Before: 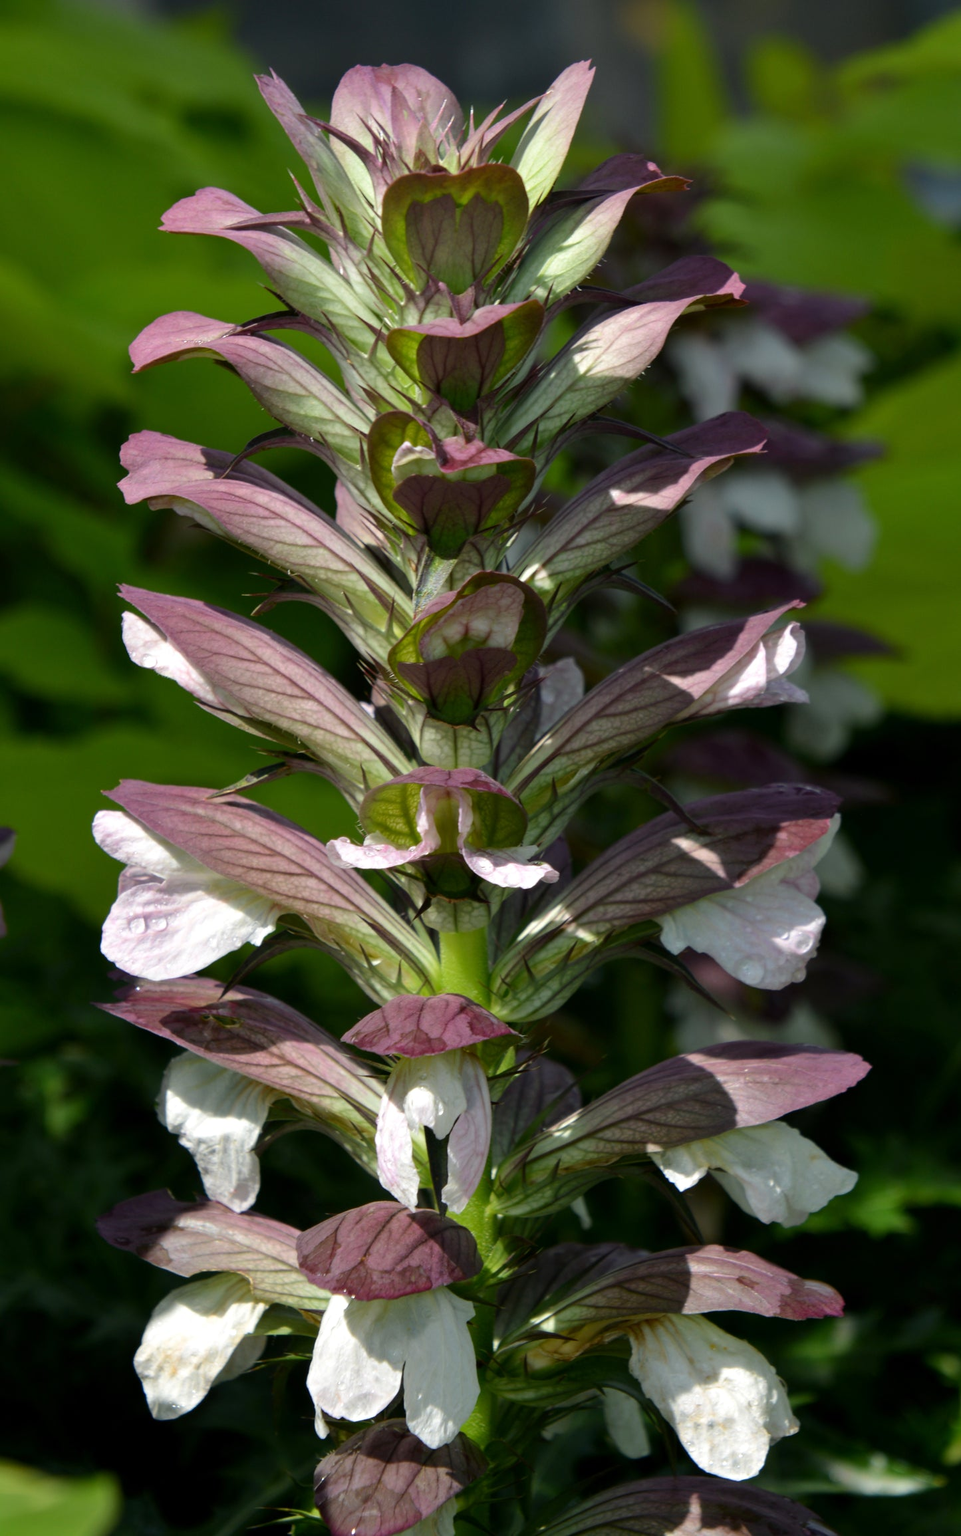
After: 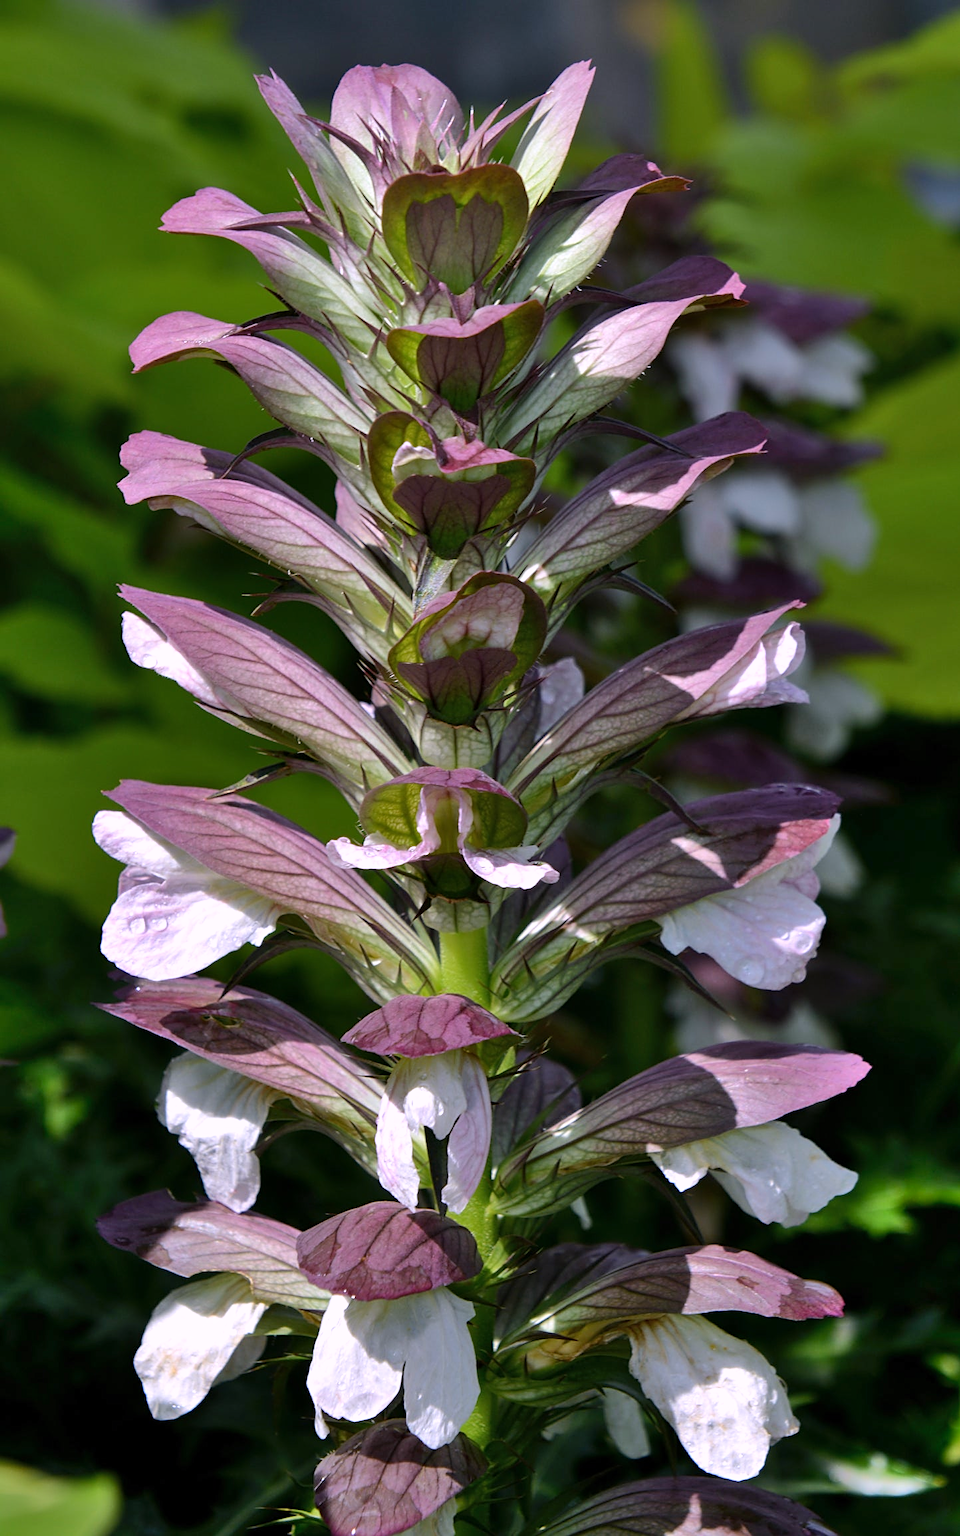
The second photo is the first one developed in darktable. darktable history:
shadows and highlights: low approximation 0.01, soften with gaussian
white balance: red 1.042, blue 1.17
sharpen: on, module defaults
